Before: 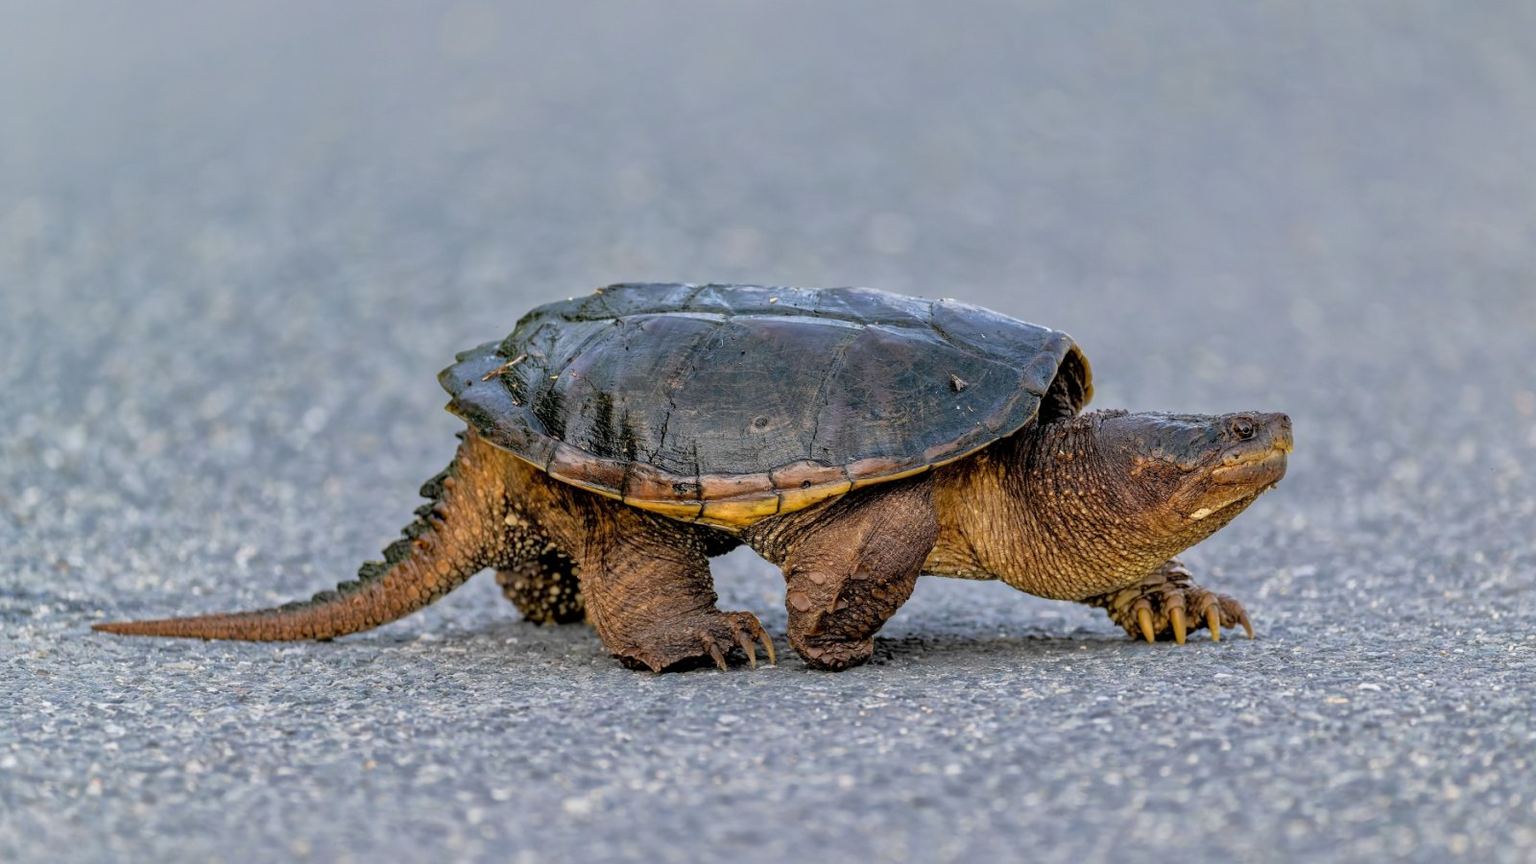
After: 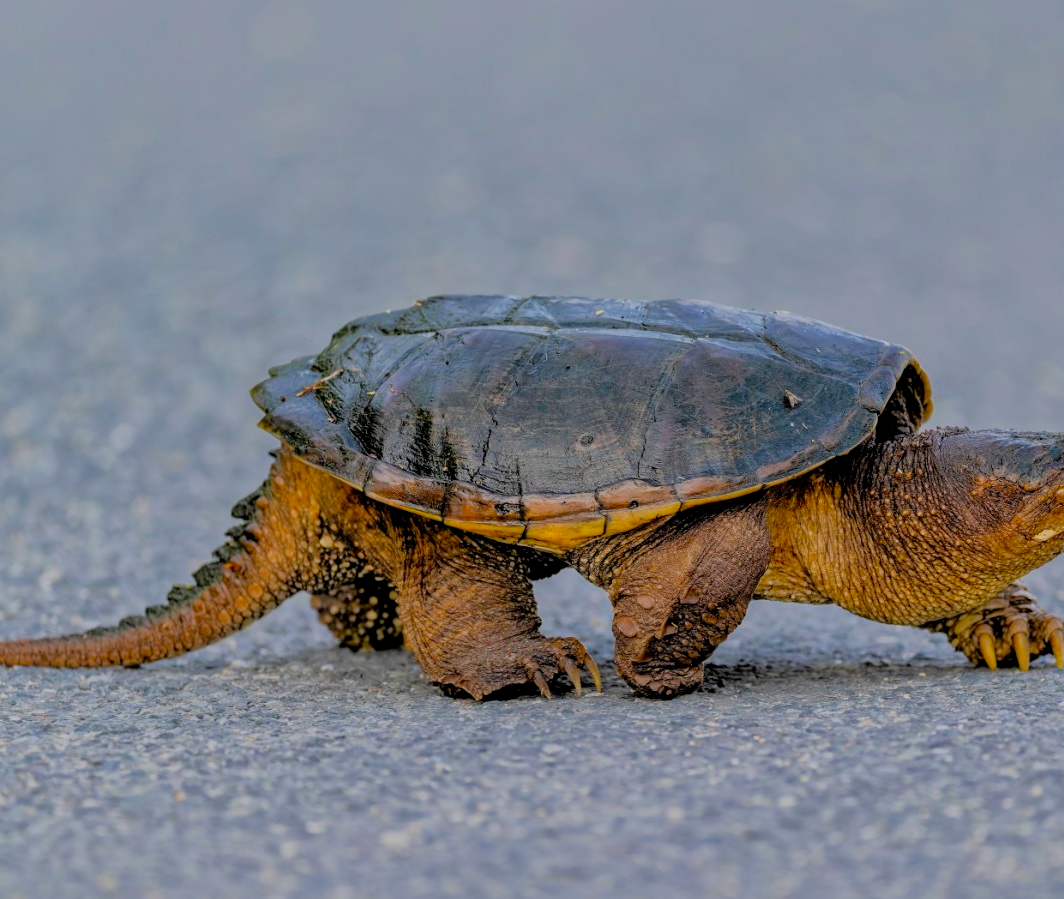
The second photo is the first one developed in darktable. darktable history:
filmic rgb: black relative exposure -8.79 EV, white relative exposure 4.99 EV, target black luminance 0%, hardness 3.78, latitude 66.53%, contrast 0.82, highlights saturation mix 10.27%, shadows ↔ highlights balance 20.66%, add noise in highlights 0.098, color science v4 (2020), type of noise poissonian
crop and rotate: left 12.889%, right 20.578%
